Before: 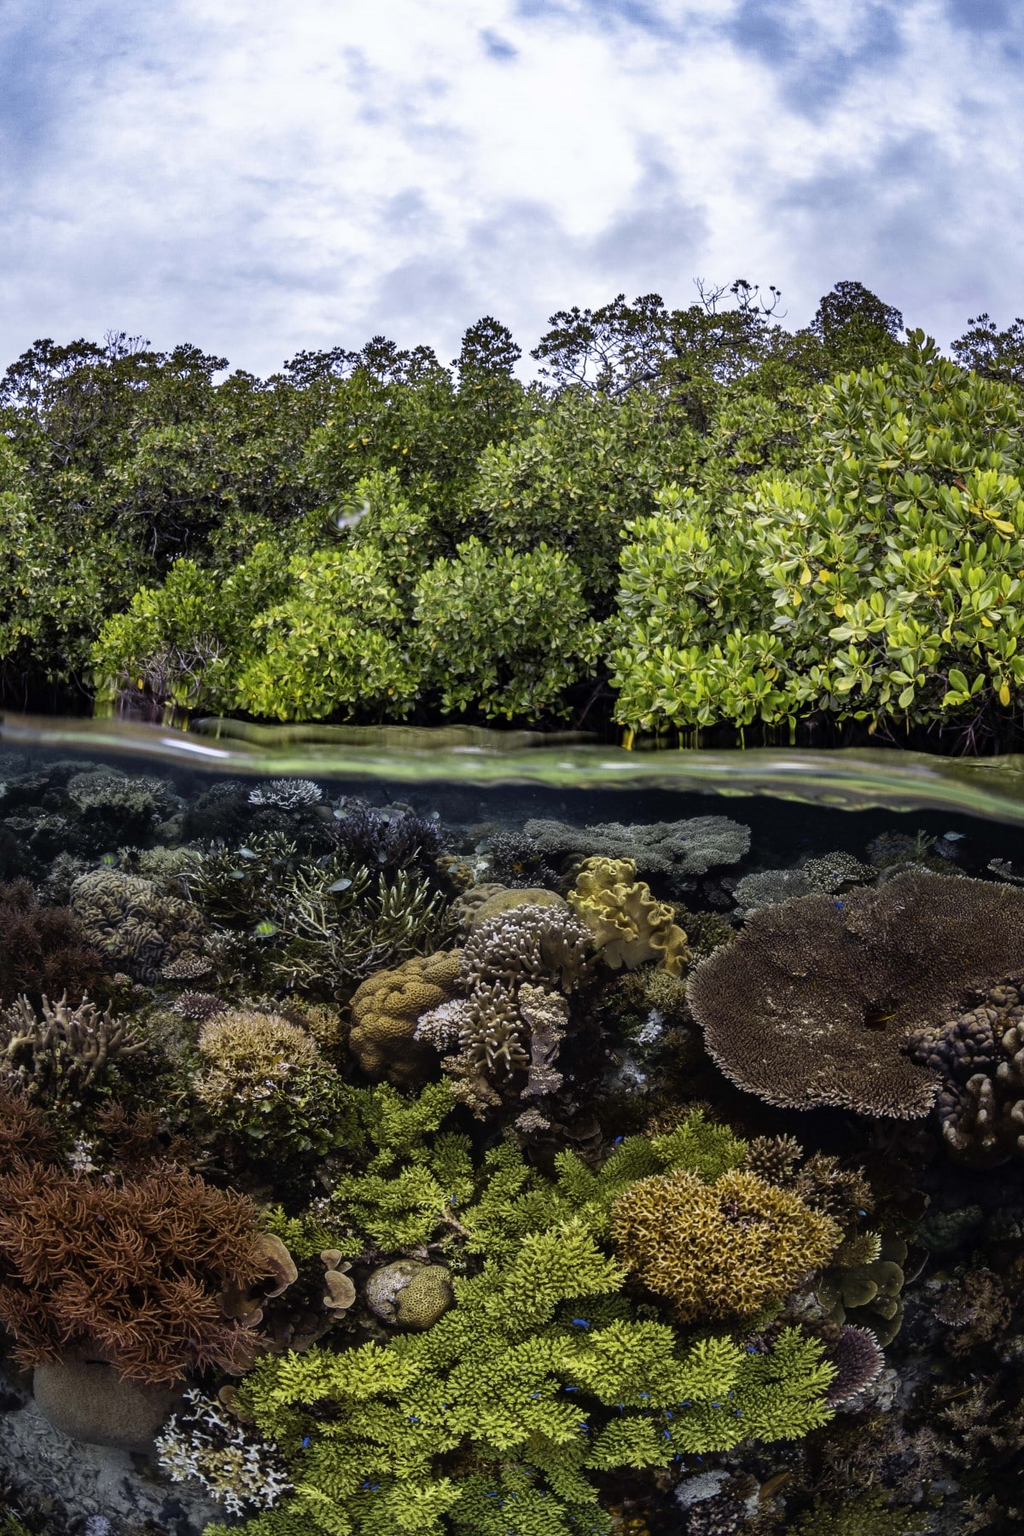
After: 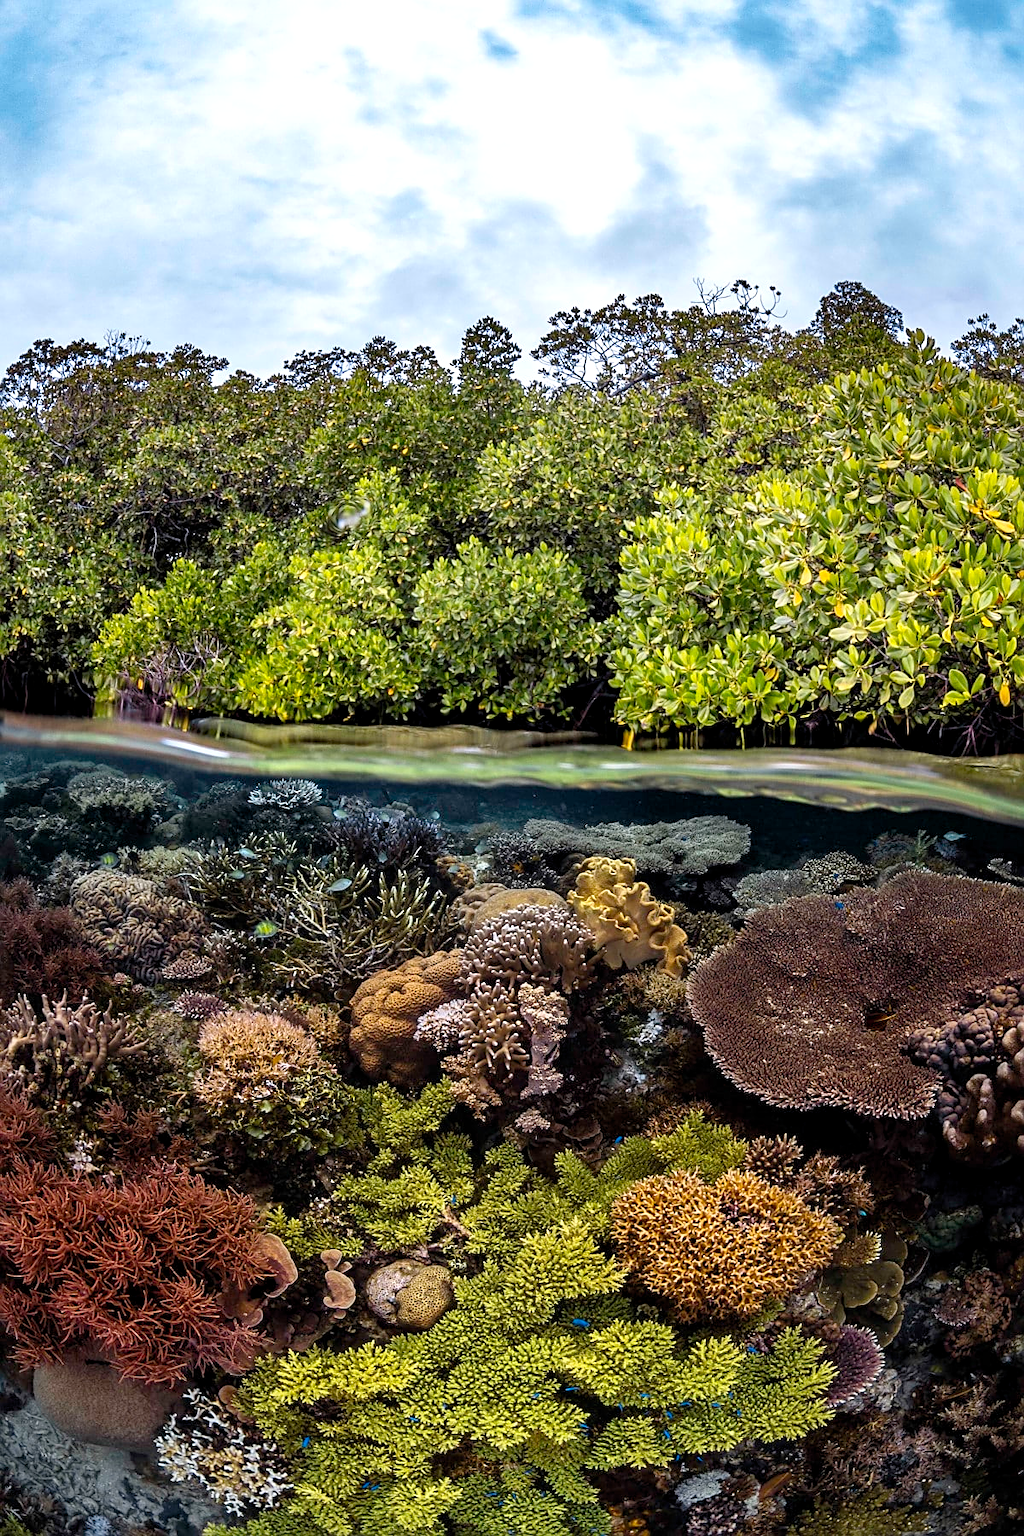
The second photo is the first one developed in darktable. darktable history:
levels: levels [0.016, 0.484, 0.953]
sharpen: on, module defaults
